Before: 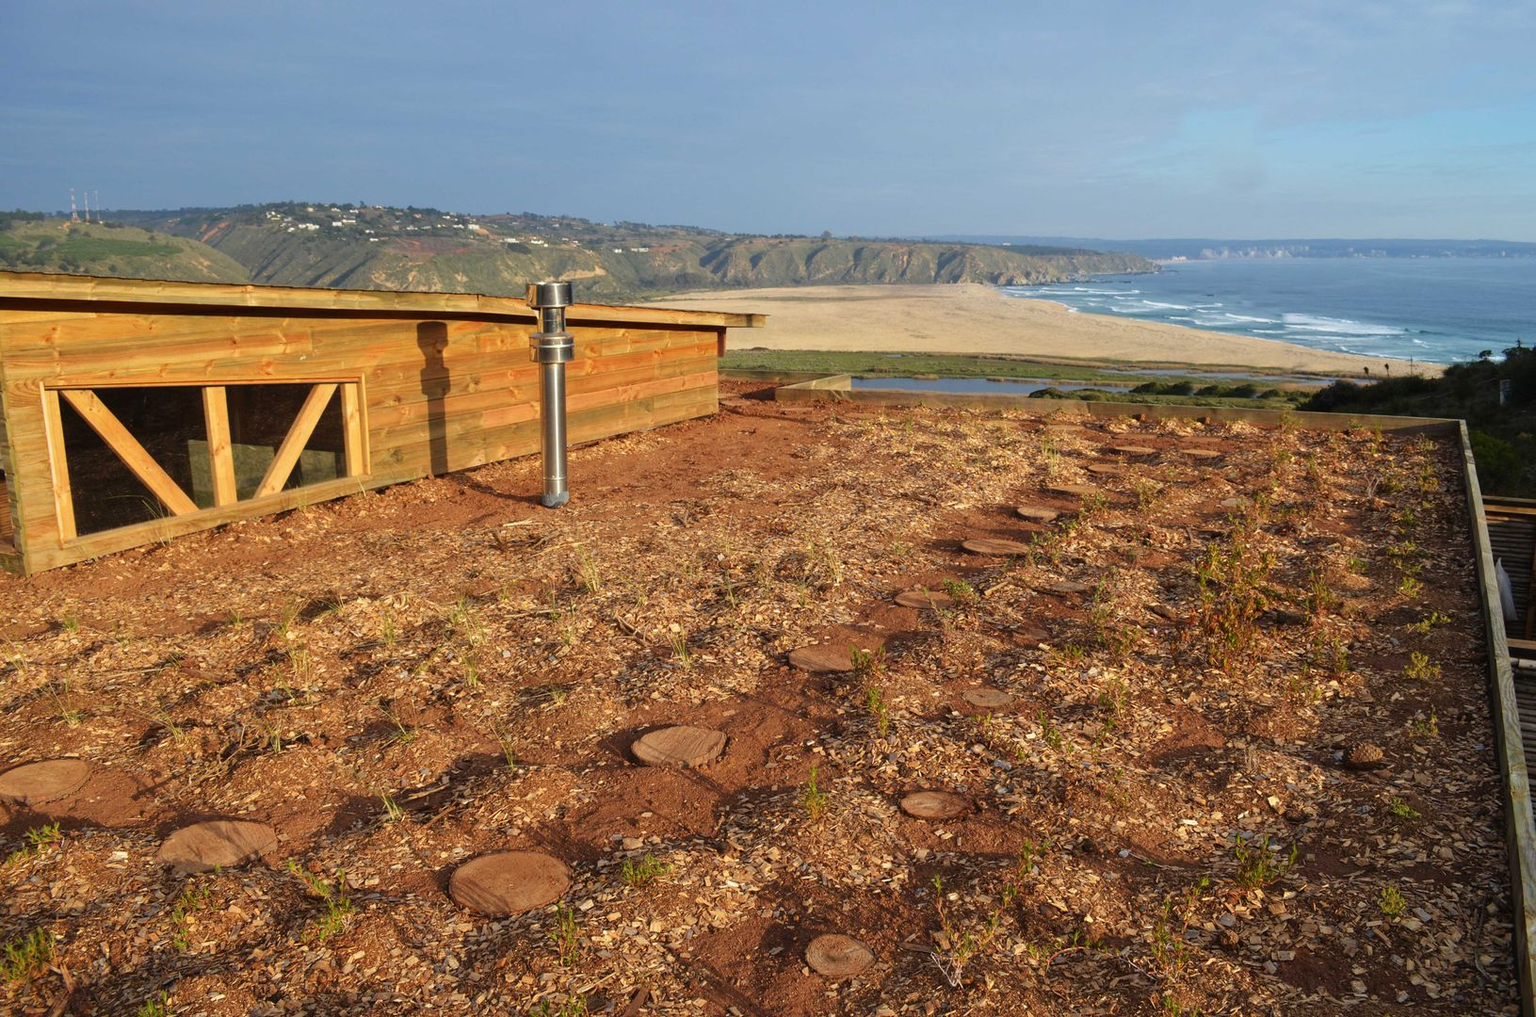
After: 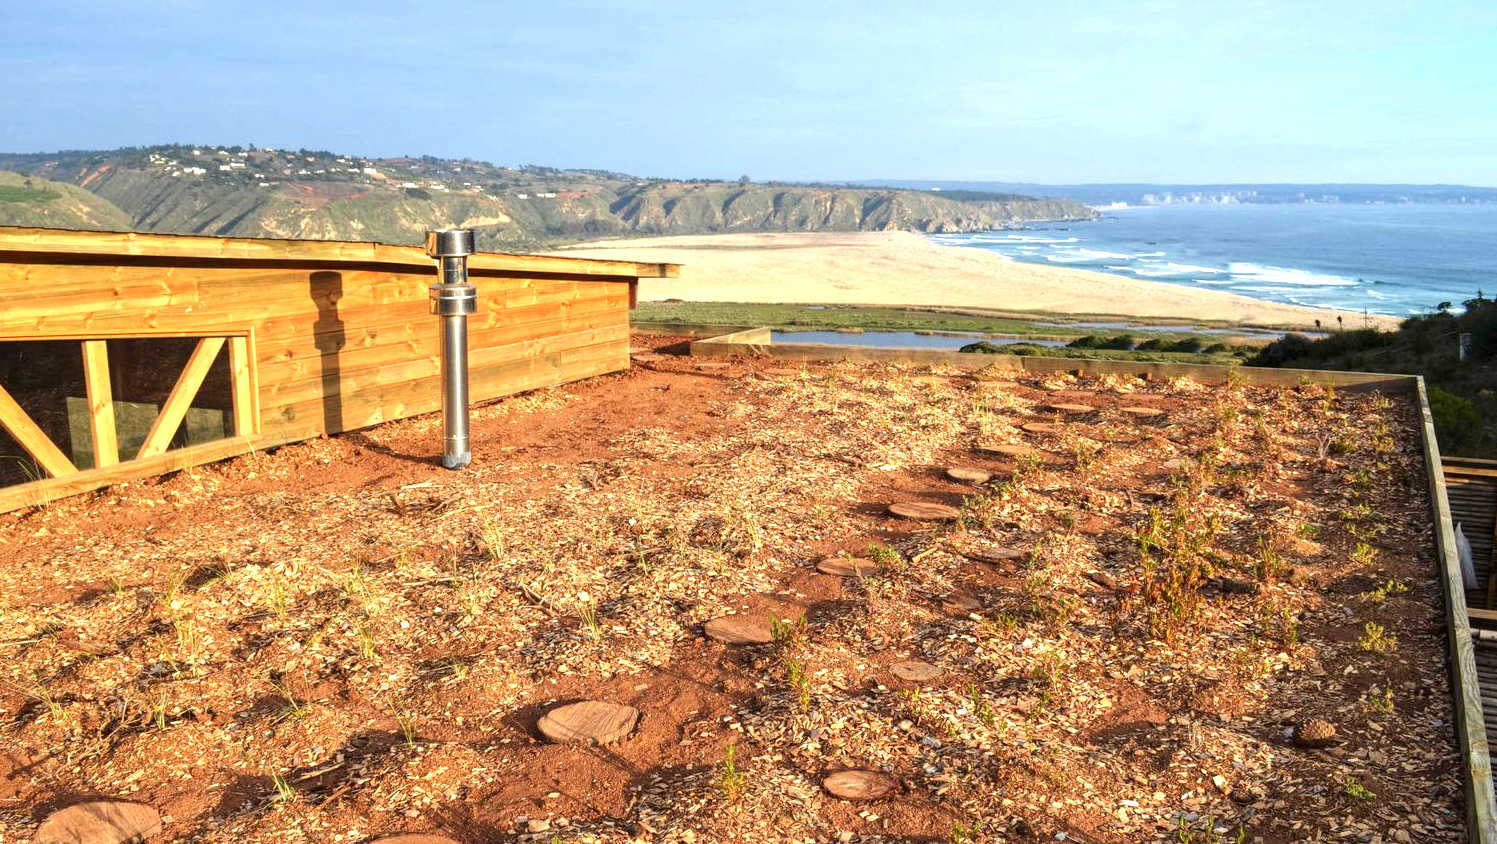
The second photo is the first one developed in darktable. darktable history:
crop: left 8.21%, top 6.54%, bottom 15.287%
exposure: exposure 1.001 EV, compensate highlight preservation false
local contrast: shadows 90%, midtone range 0.495
